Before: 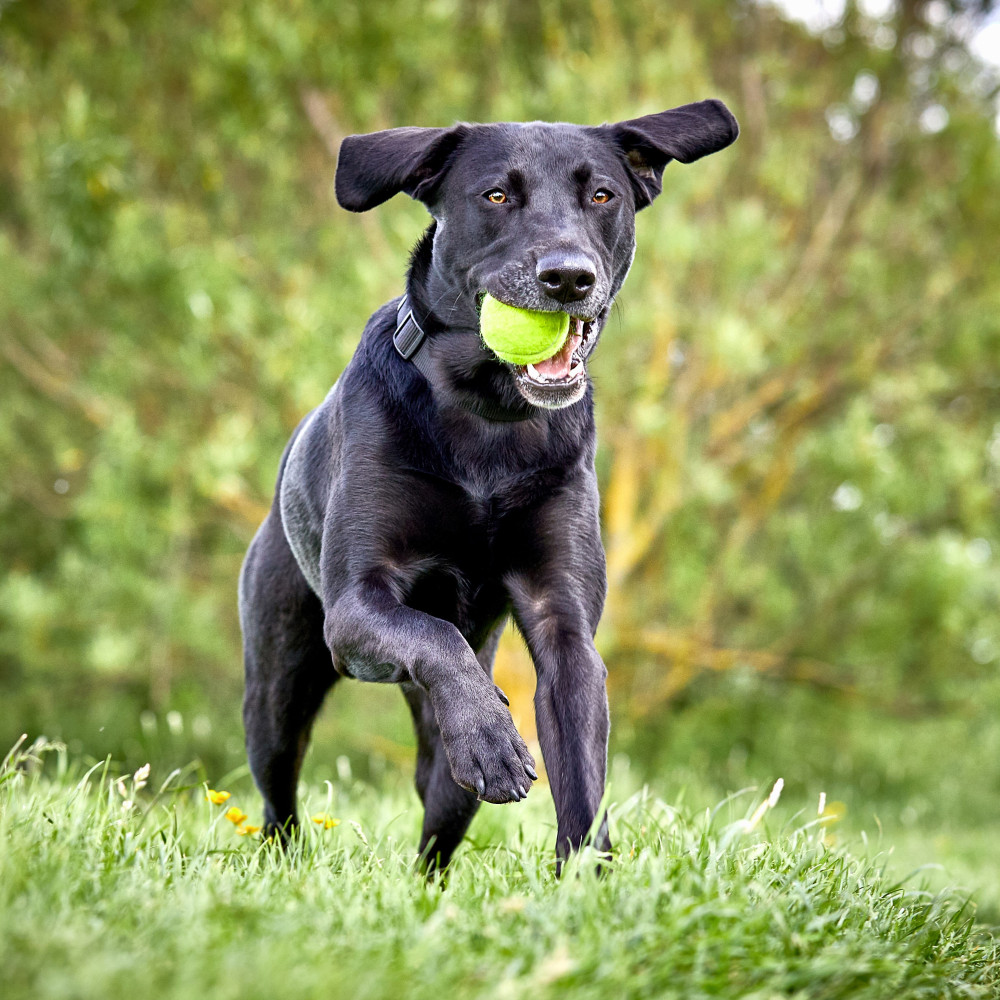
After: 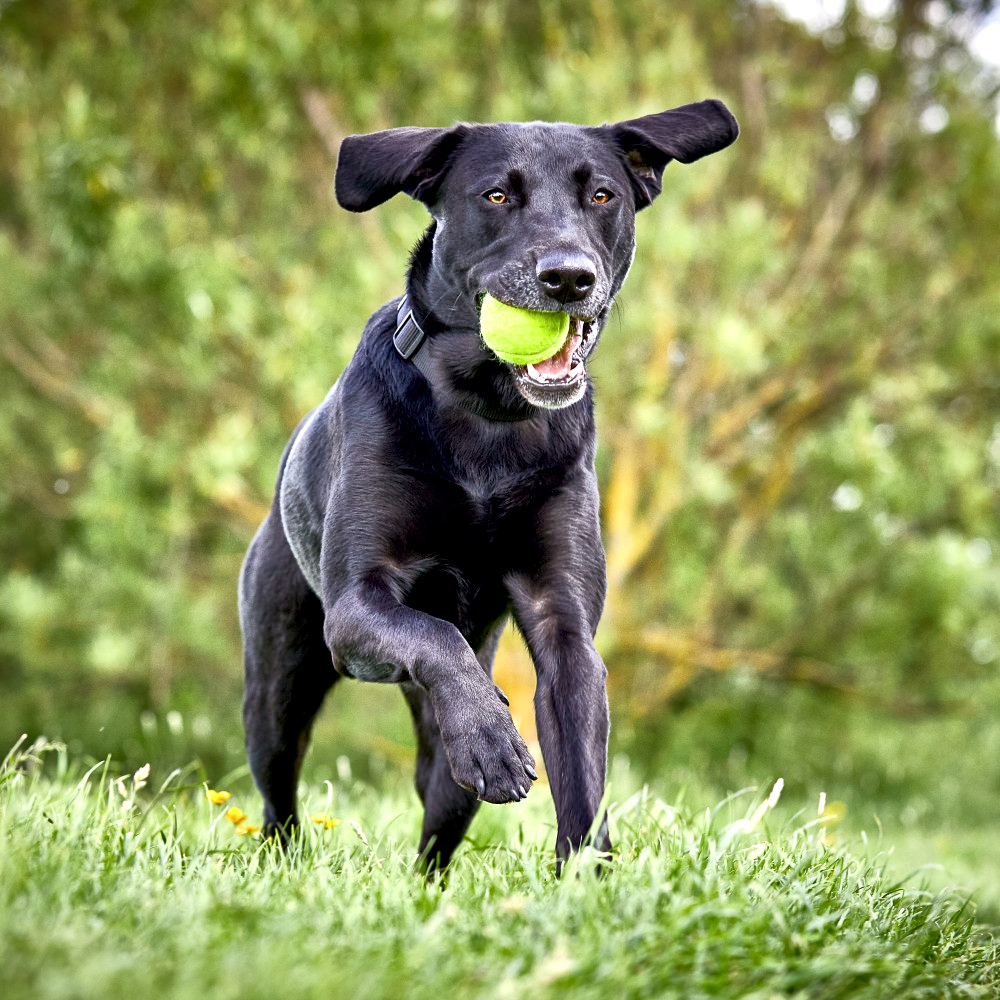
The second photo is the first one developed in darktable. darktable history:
local contrast: mode bilateral grid, contrast 19, coarseness 100, detail 150%, midtone range 0.2
